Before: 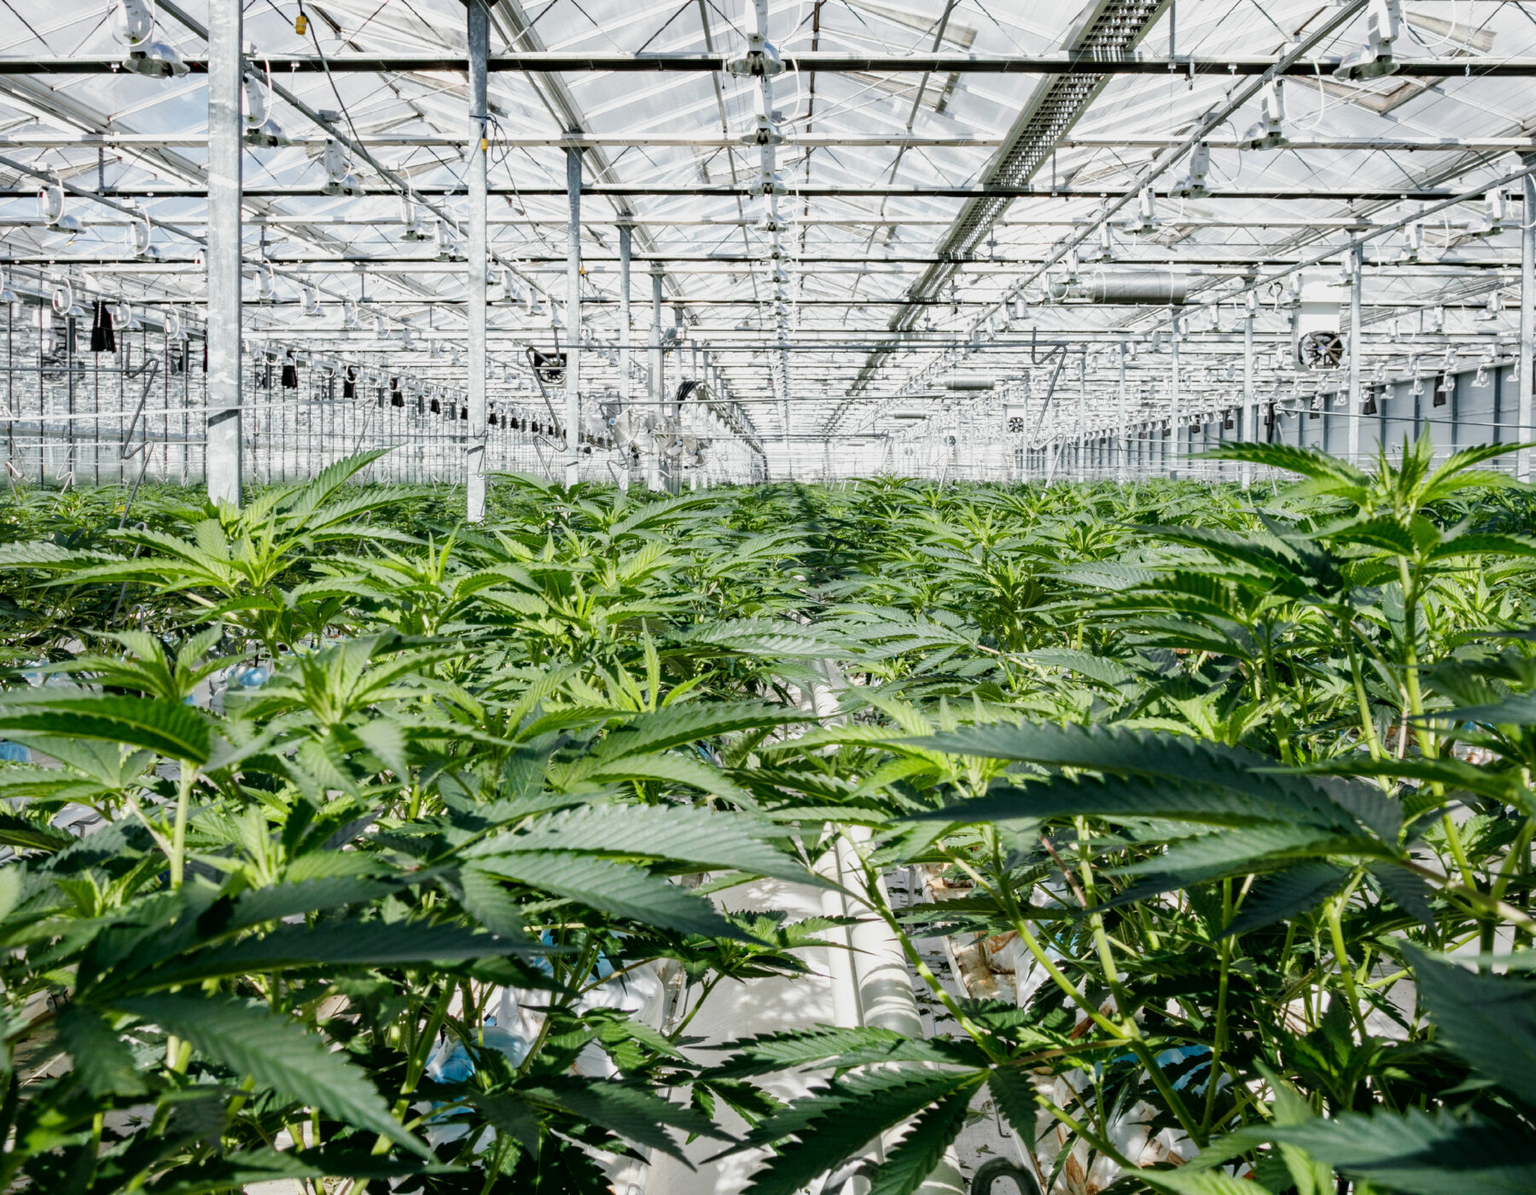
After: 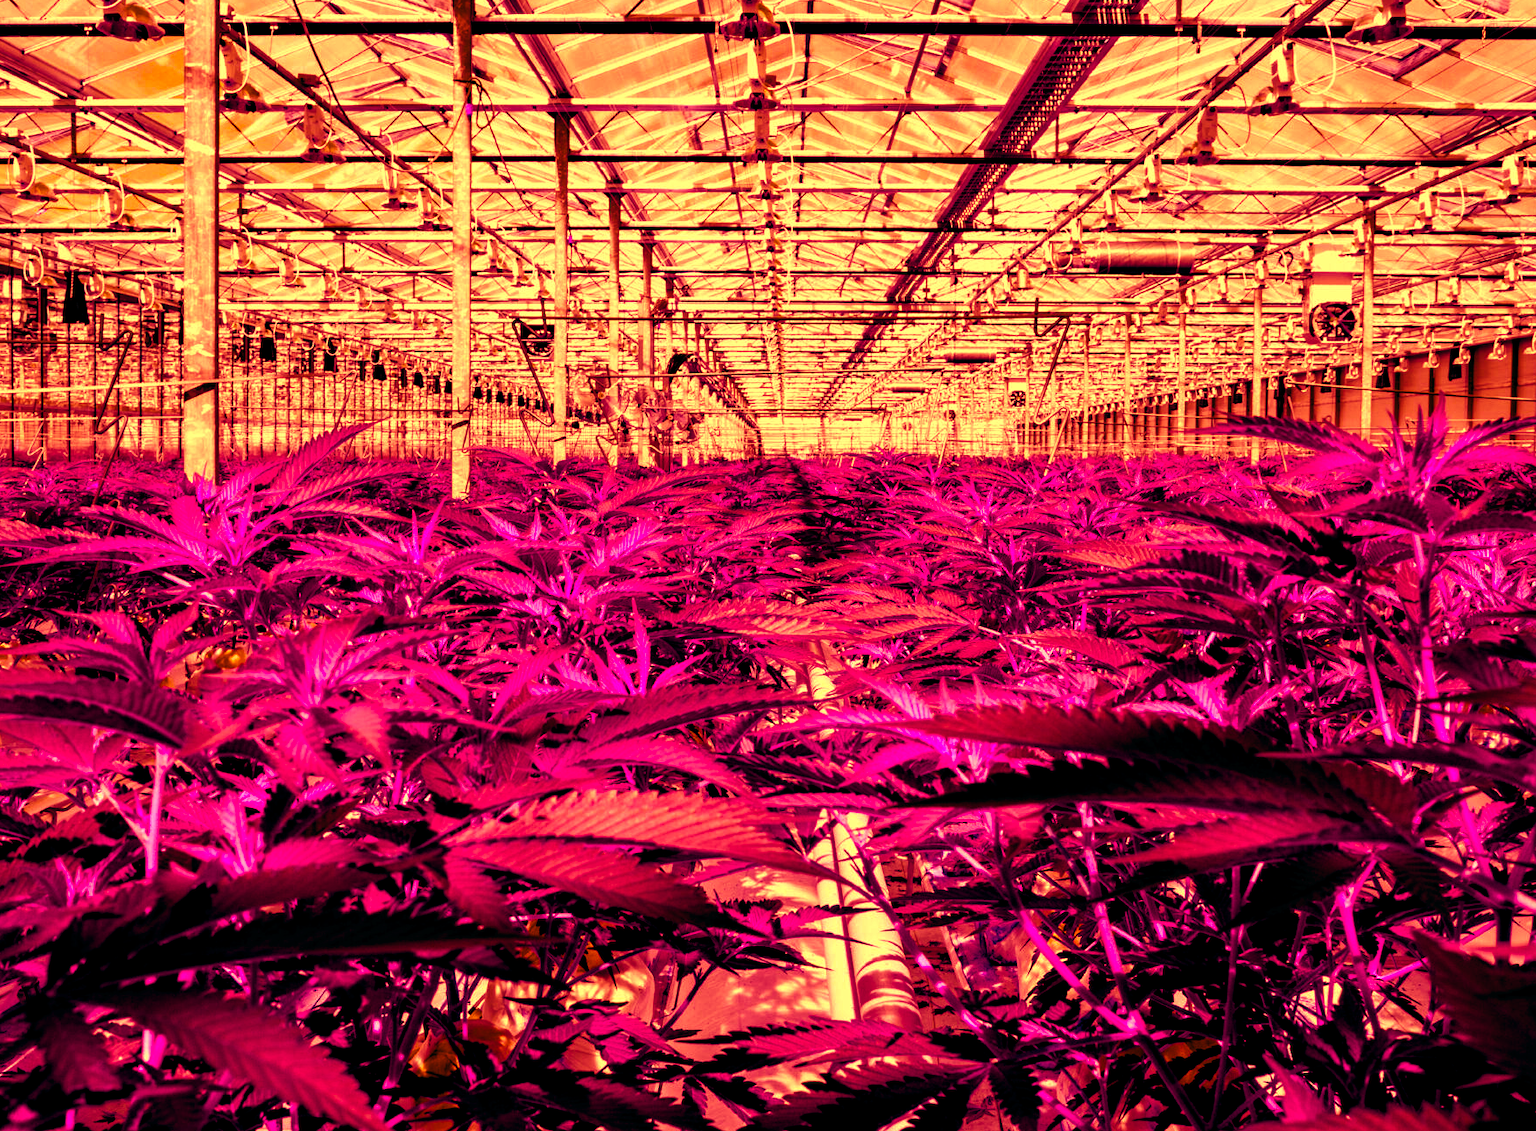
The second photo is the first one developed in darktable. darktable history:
crop: left 1.964%, top 3.251%, right 1.122%, bottom 4.933%
velvia: strength 39.63%
color balance rgb: shadows lift › luminance -18.76%, shadows lift › chroma 35.44%, power › luminance -3.76%, power › hue 142.17°, highlights gain › chroma 7.5%, highlights gain › hue 184.75°, global offset › luminance -0.52%, global offset › chroma 0.91%, global offset › hue 173.36°, shadows fall-off 300%, white fulcrum 2 EV, highlights fall-off 300%, linear chroma grading › shadows 17.19%, linear chroma grading › highlights 61.12%, linear chroma grading › global chroma 50%, hue shift -150.52°, perceptual brilliance grading › global brilliance 12%, mask middle-gray fulcrum 100%, contrast gray fulcrum 38.43%, contrast 35.15%, saturation formula JzAzBz (2021)
white balance: red 0.871, blue 1.249
